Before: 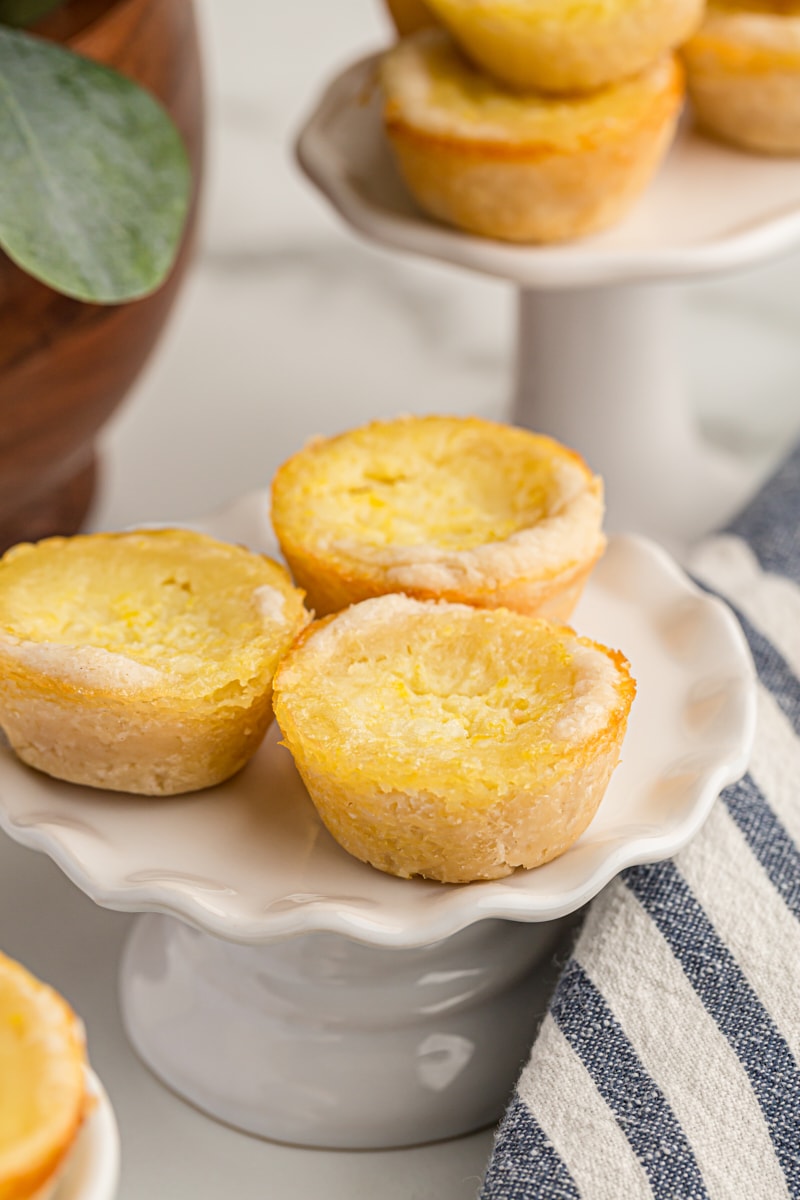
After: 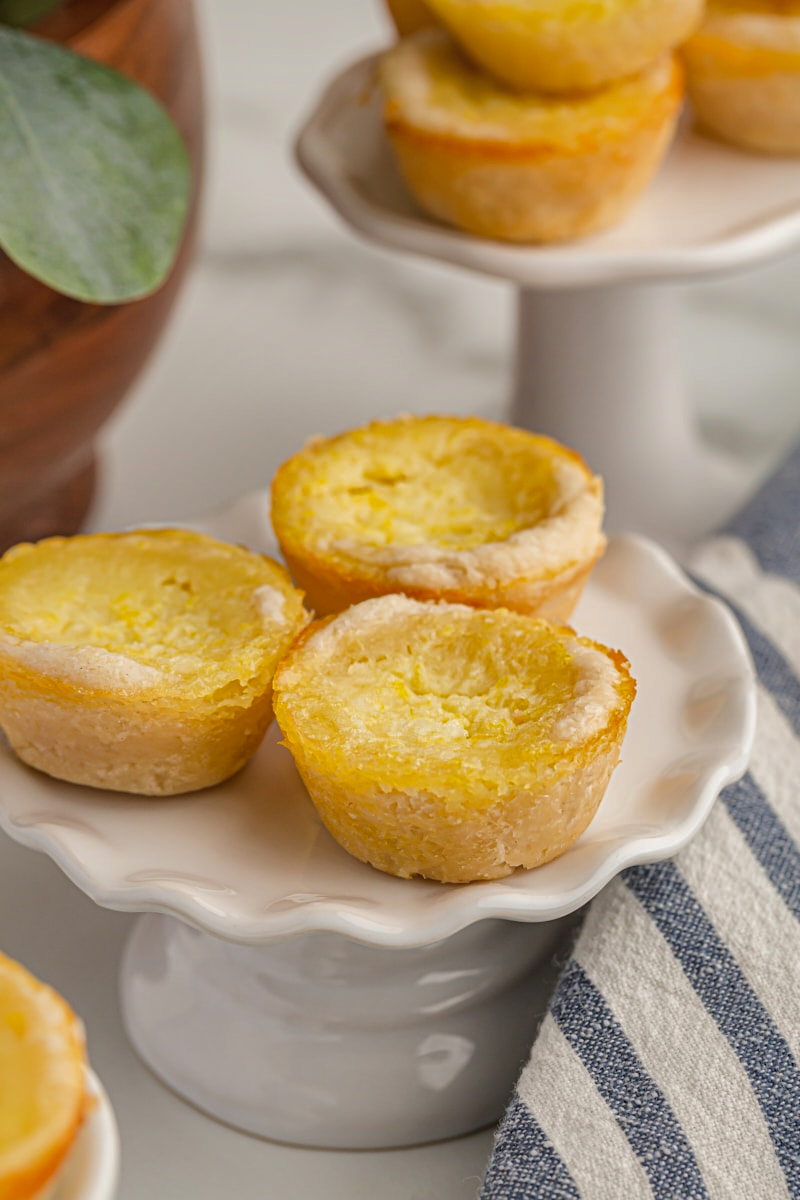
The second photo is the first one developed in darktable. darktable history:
shadows and highlights: shadows 39.38, highlights -60.06
